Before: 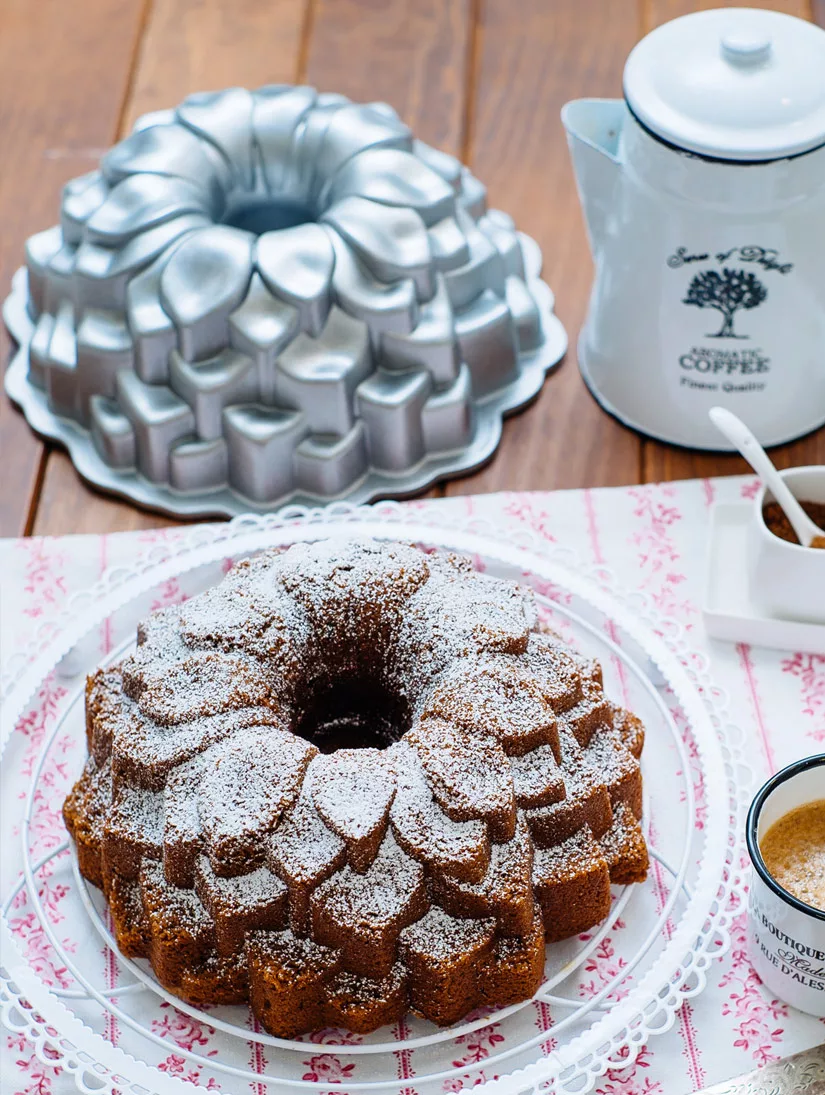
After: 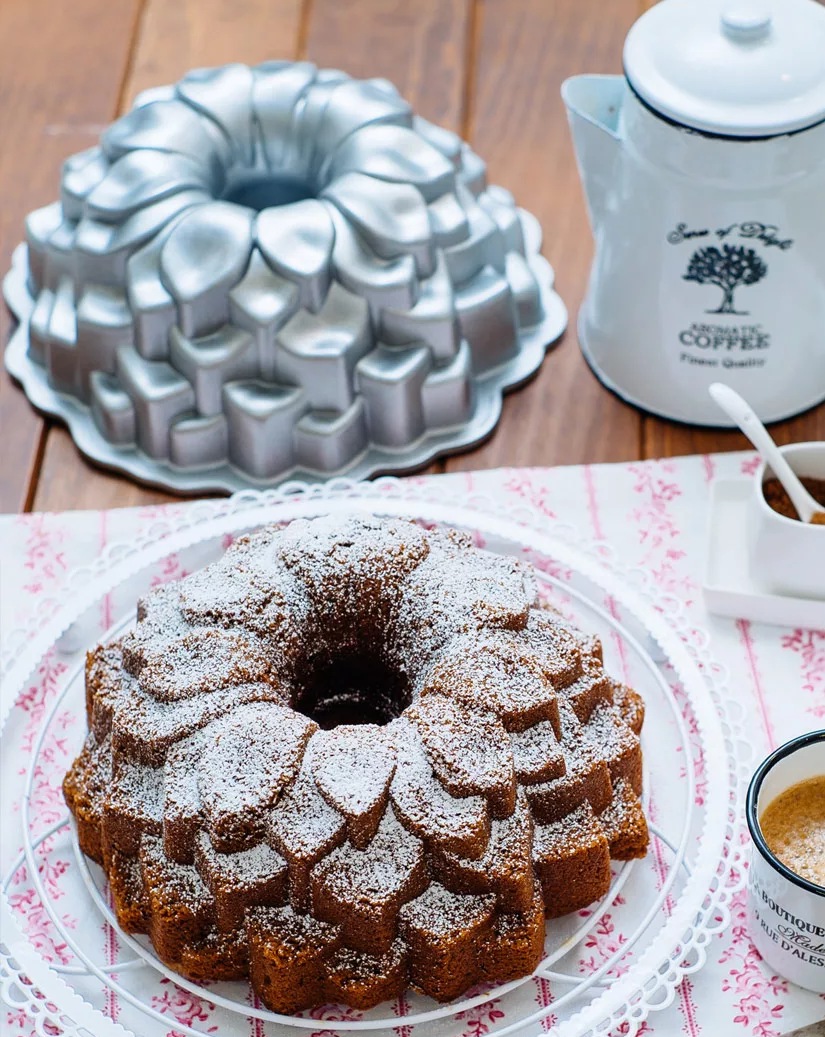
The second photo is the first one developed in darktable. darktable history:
crop and rotate: top 2.237%, bottom 3.038%
